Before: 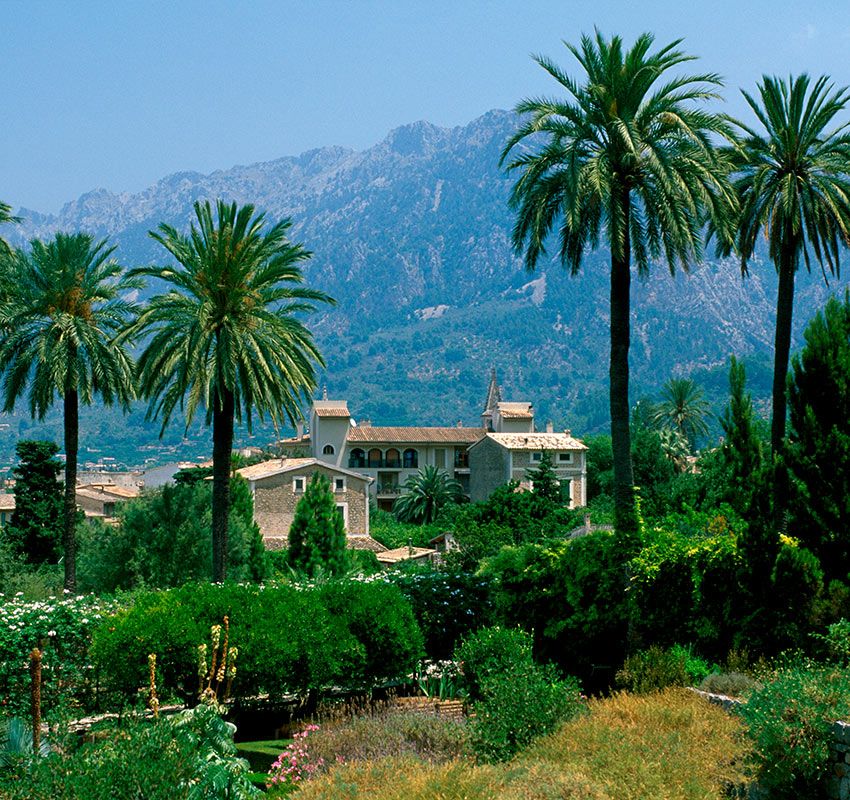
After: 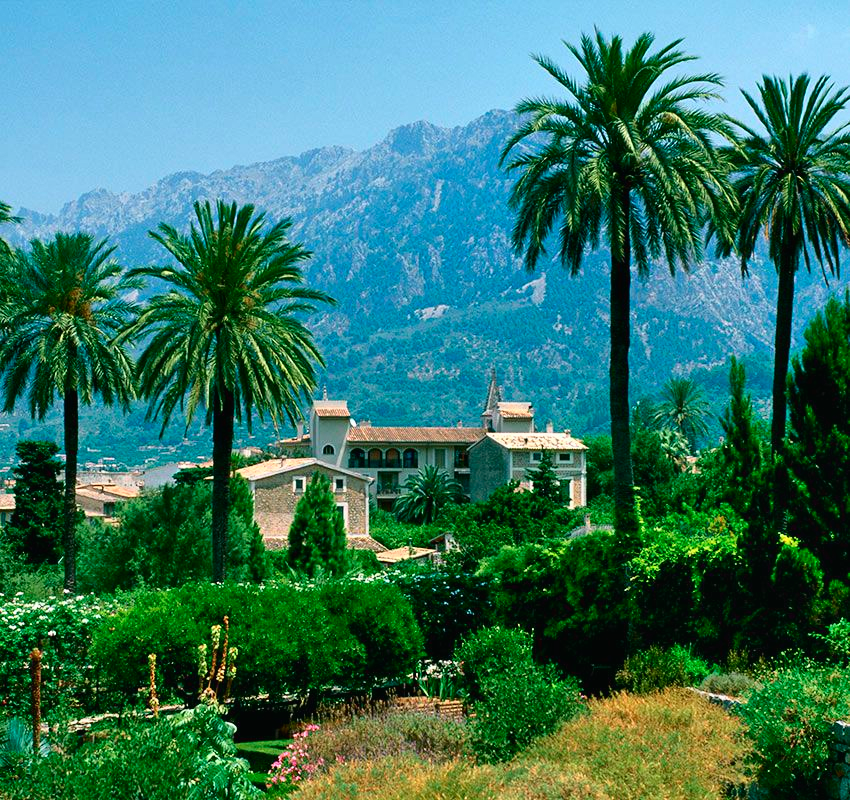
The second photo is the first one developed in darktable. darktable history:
tone curve: curves: ch0 [(0, 0.01) (0.037, 0.032) (0.131, 0.108) (0.275, 0.258) (0.483, 0.512) (0.61, 0.661) (0.696, 0.76) (0.792, 0.867) (0.911, 0.955) (0.997, 0.995)]; ch1 [(0, 0) (0.308, 0.268) (0.425, 0.383) (0.503, 0.502) (0.529, 0.543) (0.706, 0.754) (0.869, 0.907) (1, 1)]; ch2 [(0, 0) (0.228, 0.196) (0.336, 0.315) (0.399, 0.403) (0.485, 0.487) (0.502, 0.502) (0.525, 0.523) (0.545, 0.552) (0.587, 0.61) (0.636, 0.654) (0.711, 0.729) (0.855, 0.87) (0.998, 0.977)], color space Lab, independent channels, preserve colors none
shadows and highlights: soften with gaussian
